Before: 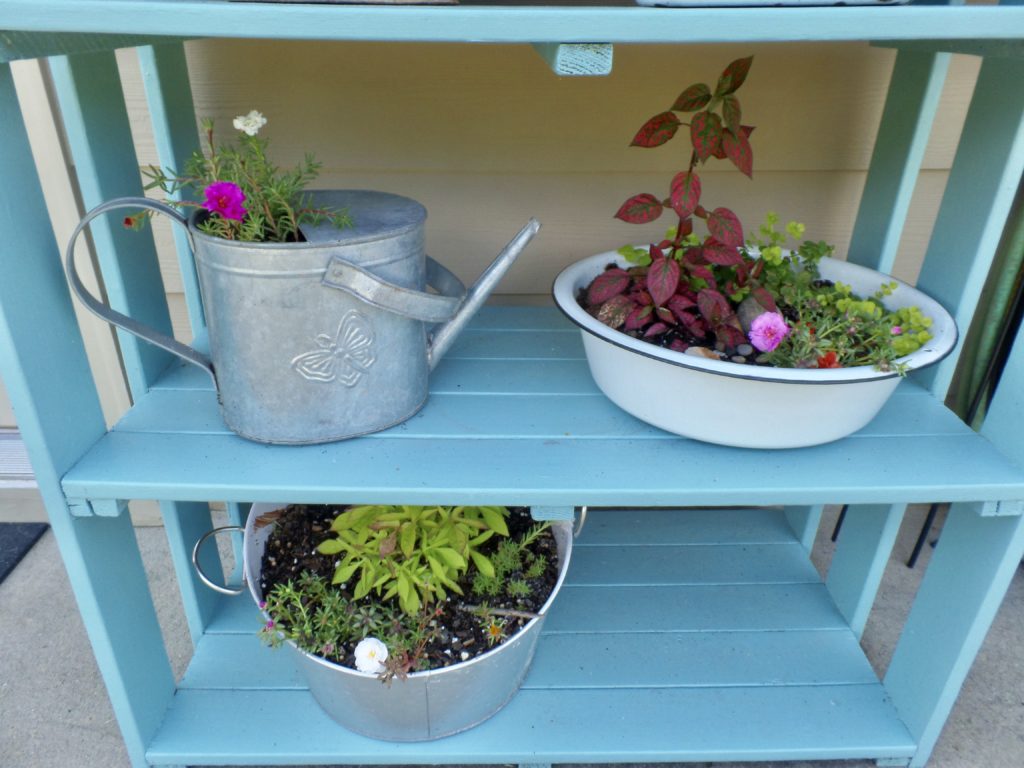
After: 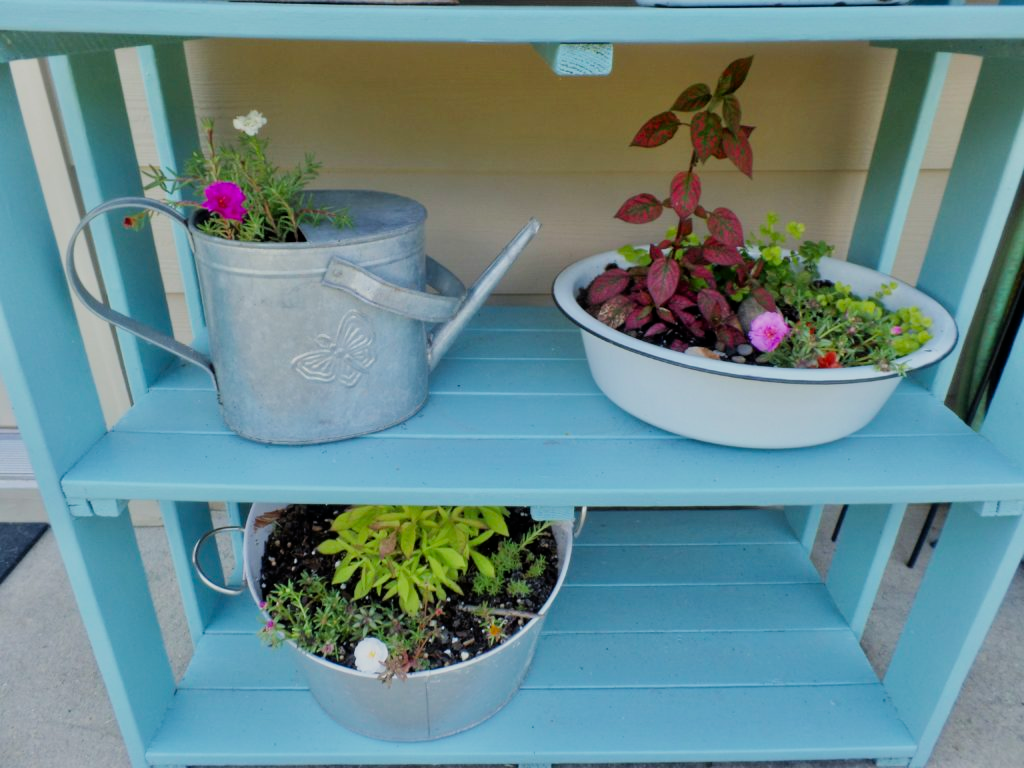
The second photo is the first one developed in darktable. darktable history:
filmic rgb: black relative exposure -7.65 EV, white relative exposure 4.56 EV, hardness 3.61, contrast 1.049, iterations of high-quality reconstruction 0
